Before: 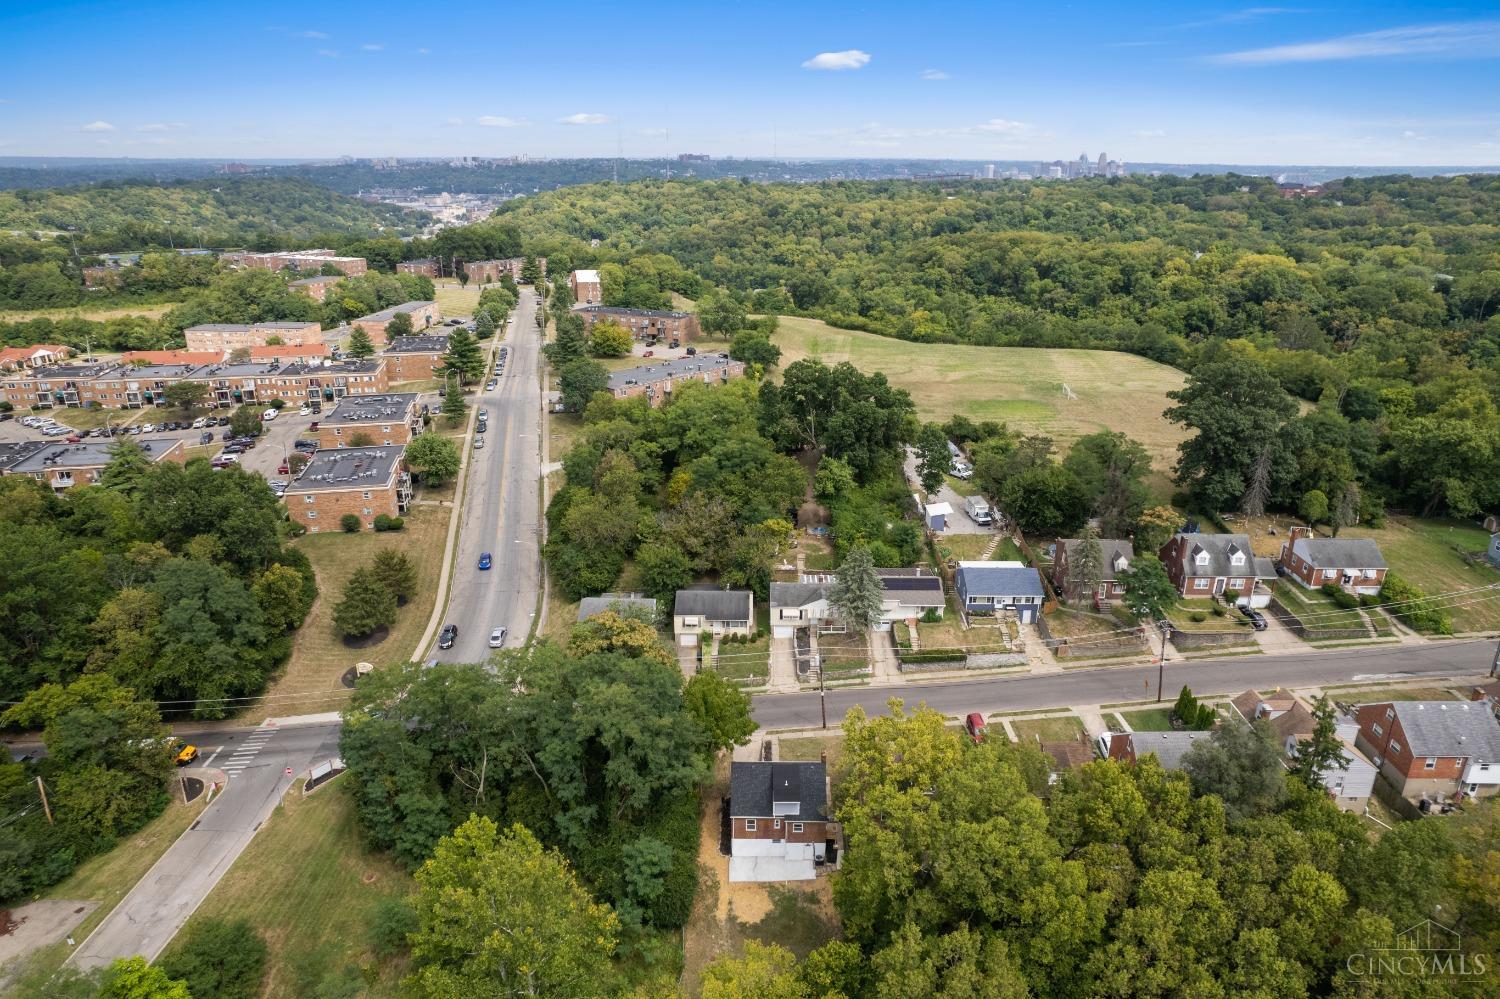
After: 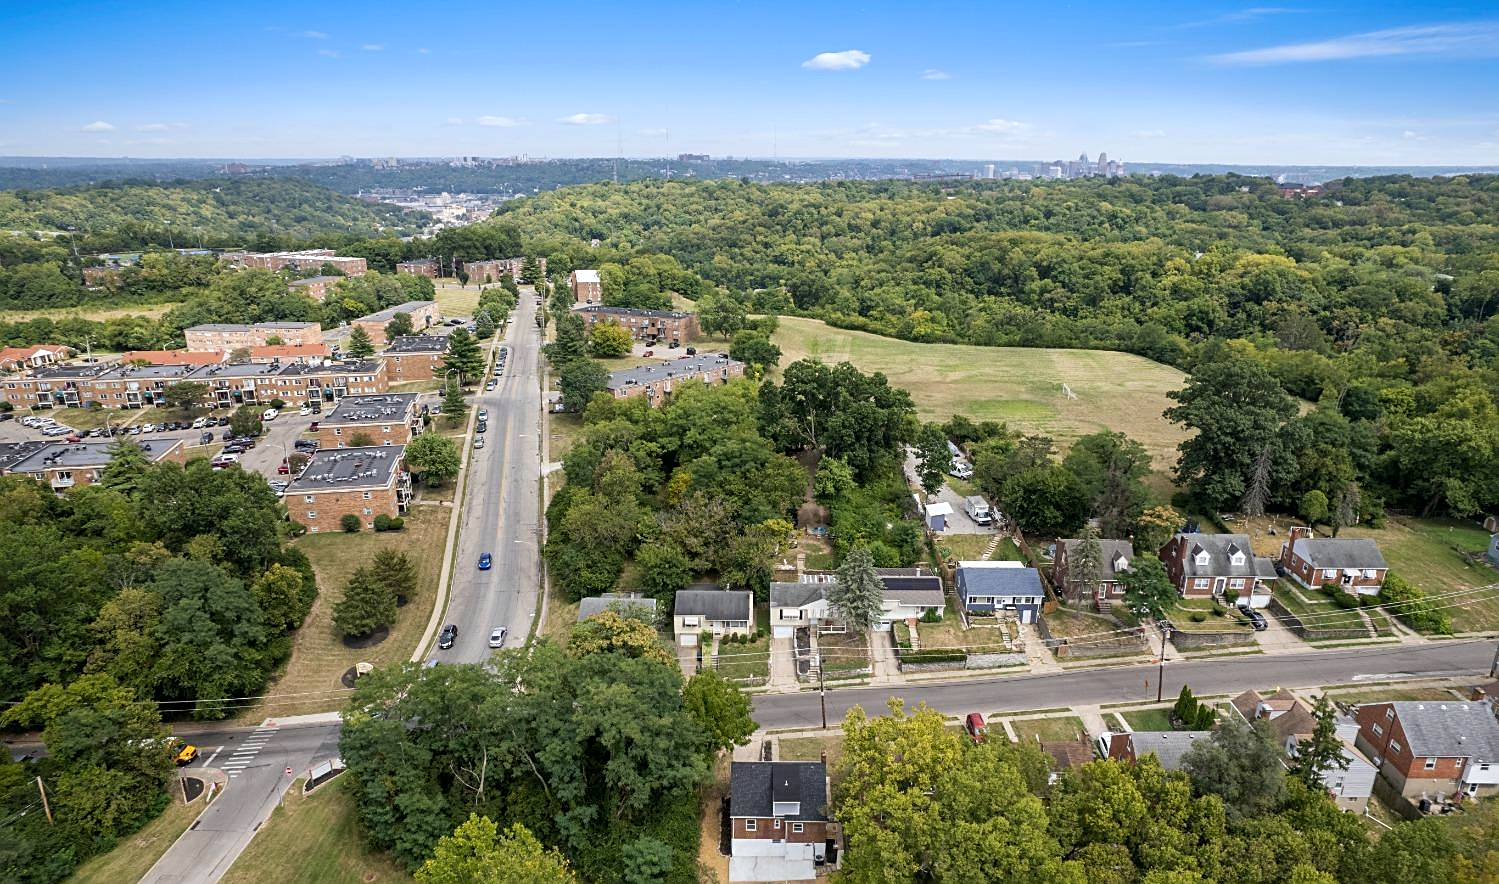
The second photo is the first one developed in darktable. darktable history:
sharpen: on, module defaults
crop and rotate: top 0%, bottom 11.49%
shadows and highlights: shadows -23.08, highlights 46.15, soften with gaussian
local contrast: mode bilateral grid, contrast 20, coarseness 50, detail 120%, midtone range 0.2
white balance: red 0.986, blue 1.01
color balance: on, module defaults
